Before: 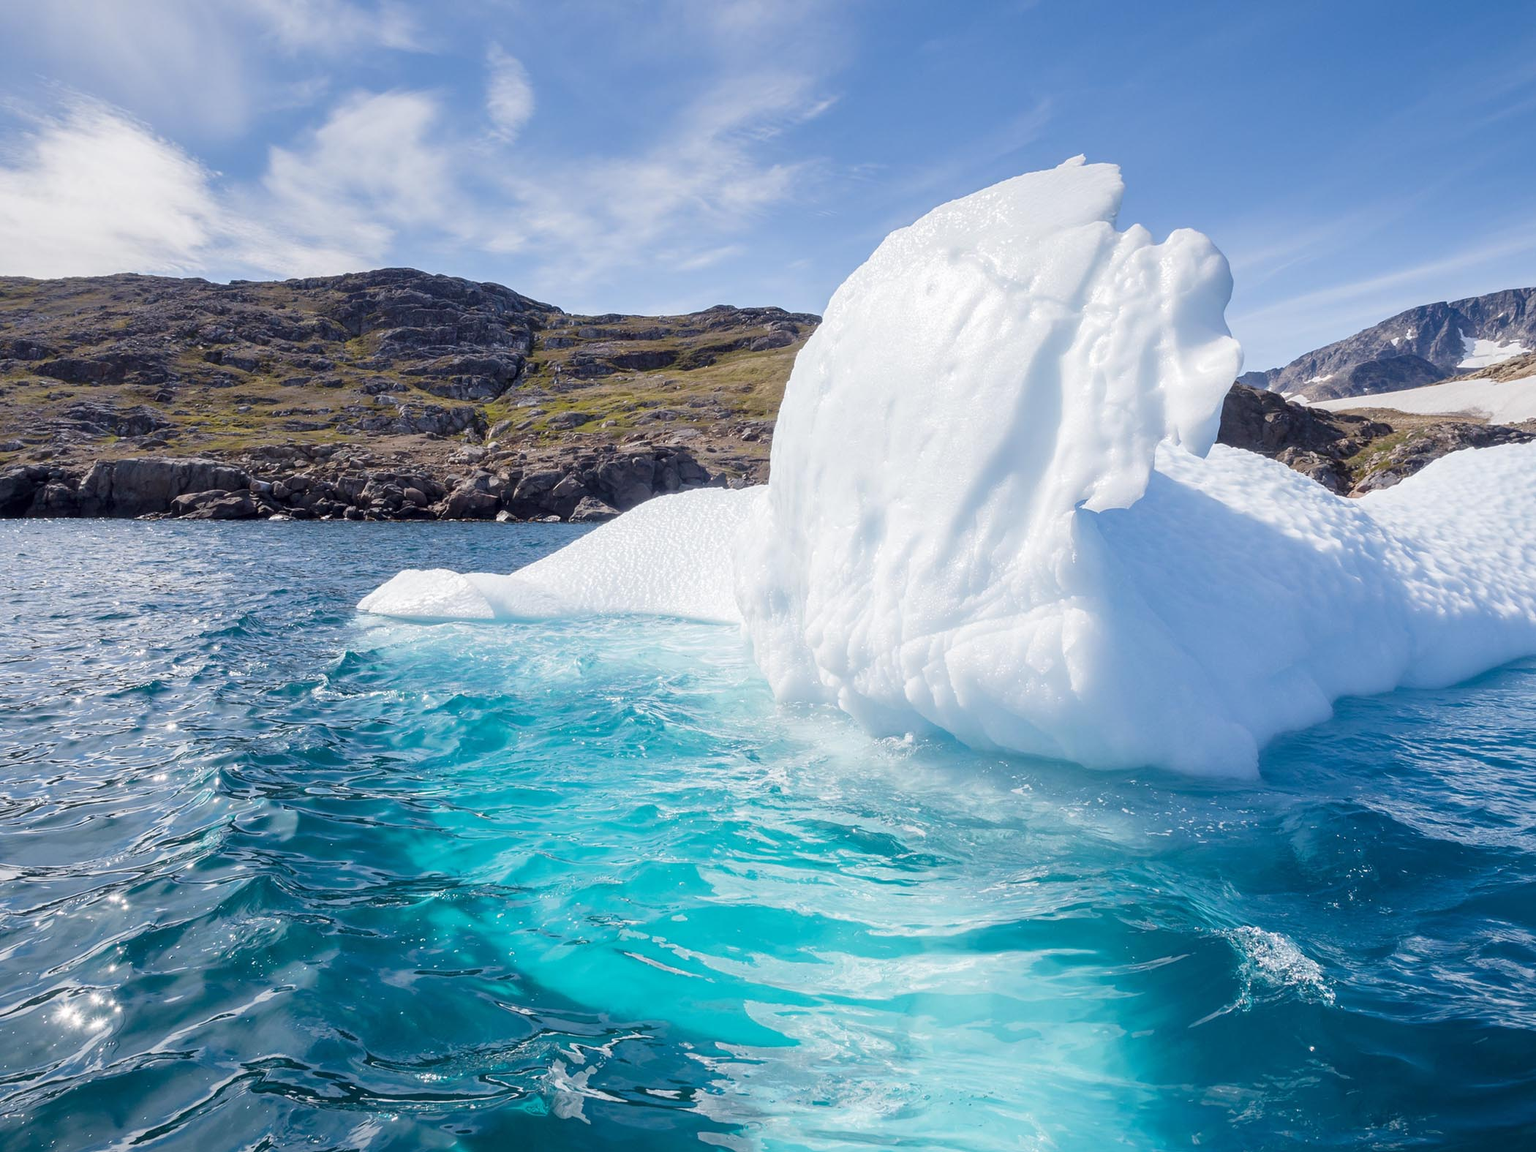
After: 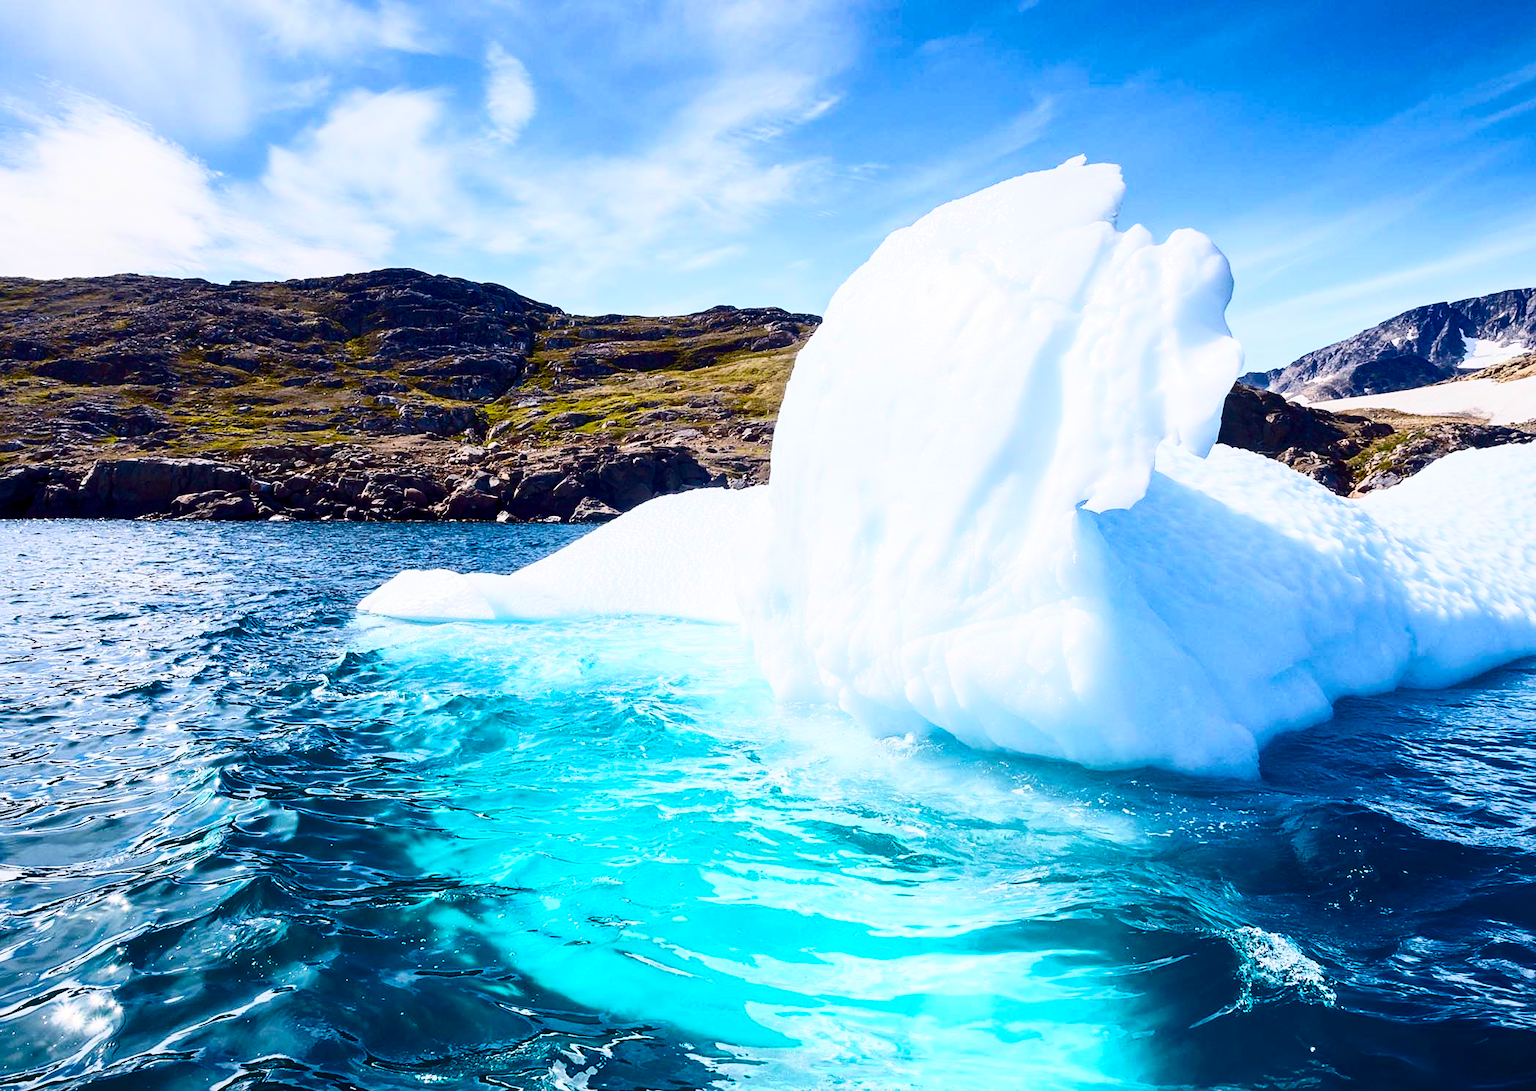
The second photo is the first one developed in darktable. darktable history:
color balance rgb: linear chroma grading › global chroma 15.031%, perceptual saturation grading › global saturation 34.595%, perceptual saturation grading › highlights -29.83%, perceptual saturation grading › shadows 35.491%, global vibrance 50.103%
sharpen: amount 0.203
crop and rotate: top 0.002%, bottom 5.25%
contrast brightness saturation: contrast 0.496, saturation -0.093
